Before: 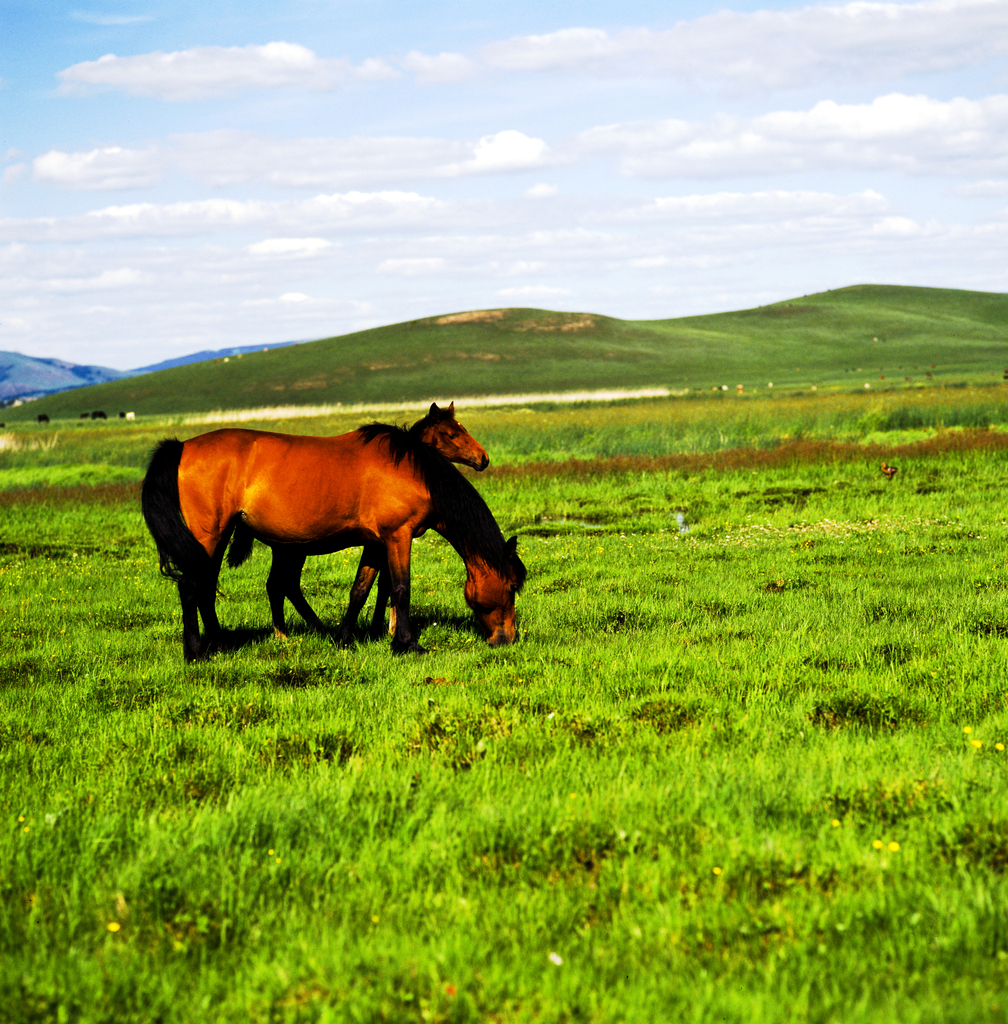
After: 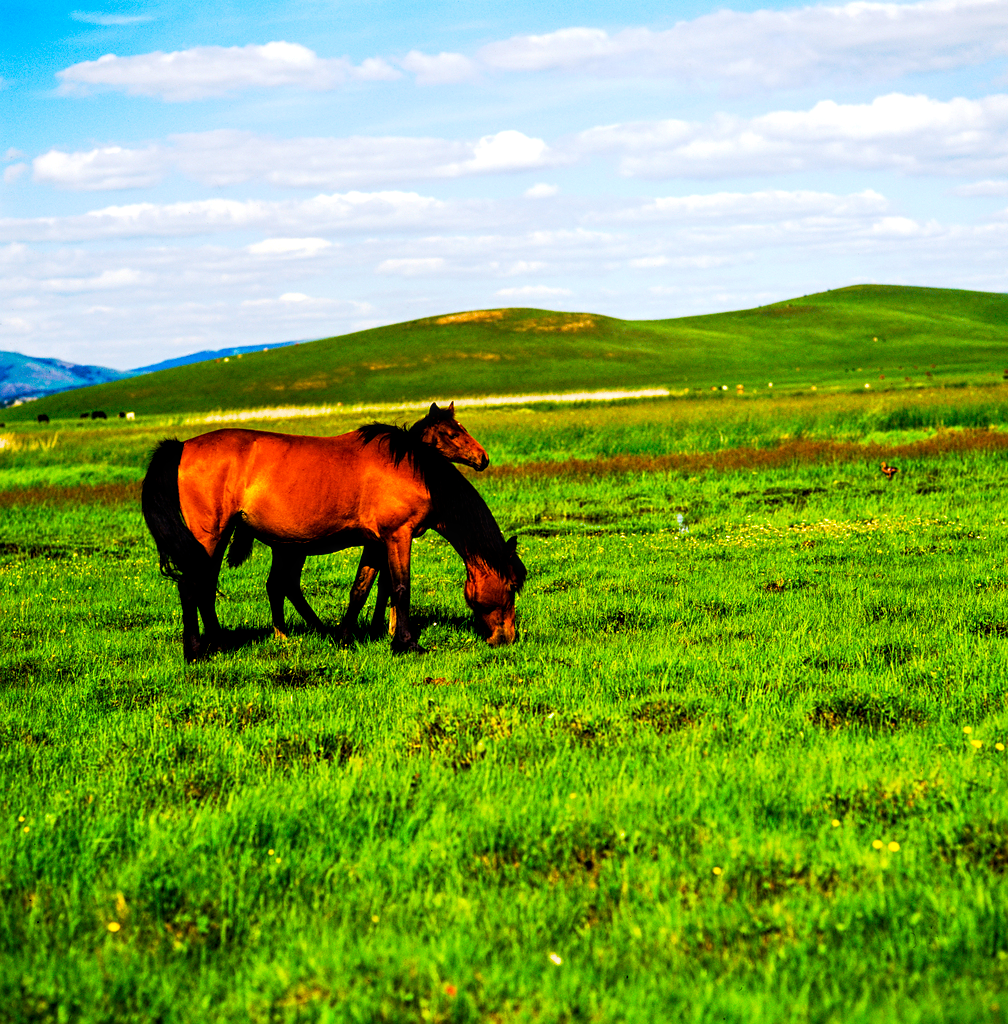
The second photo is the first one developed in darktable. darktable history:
color balance rgb: linear chroma grading › global chroma 15%, perceptual saturation grading › global saturation 30%
local contrast: on, module defaults
sharpen: radius 1.559, amount 0.373, threshold 1.271
